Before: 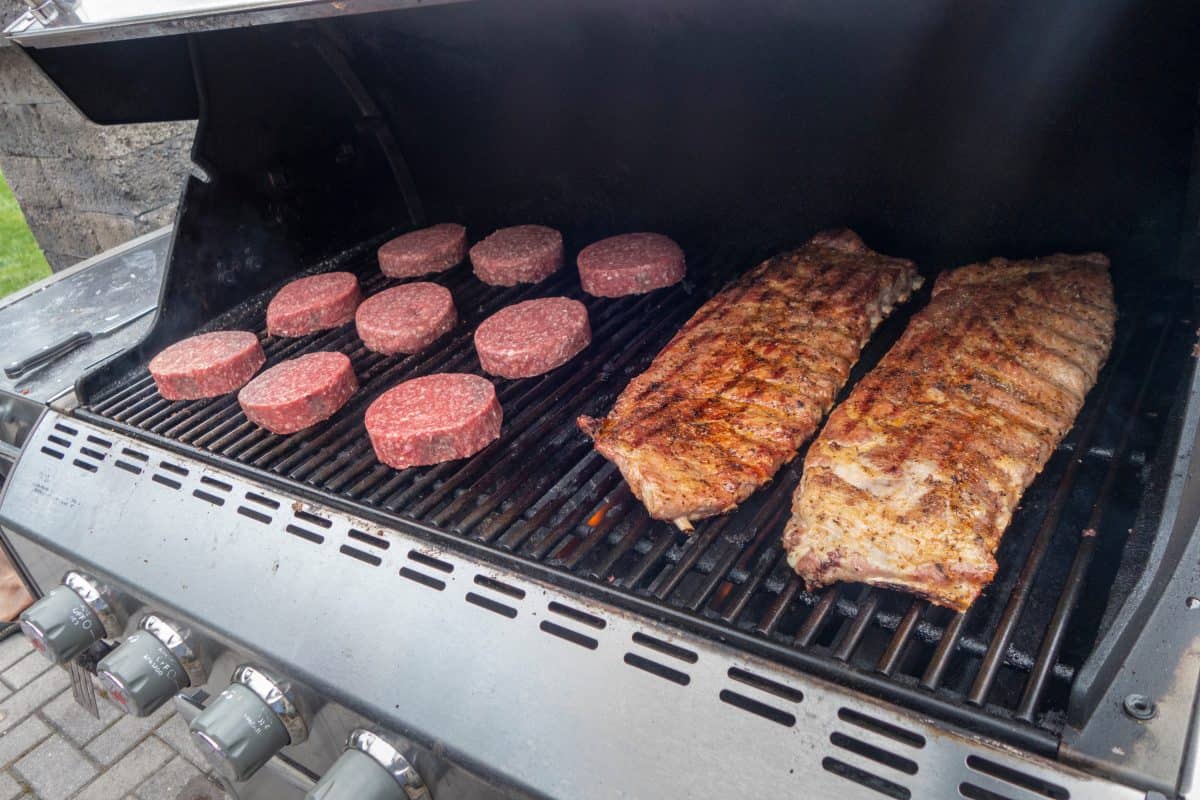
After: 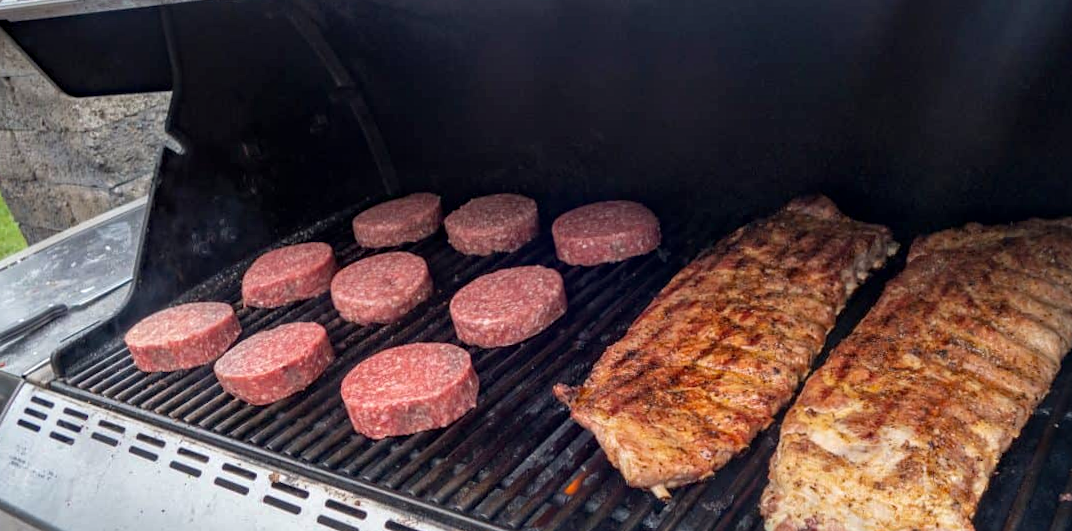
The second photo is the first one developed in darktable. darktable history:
haze removal: compatibility mode true, adaptive false
crop: left 1.509%, top 3.452%, right 7.696%, bottom 28.452%
rotate and perspective: rotation -0.45°, automatic cropping original format, crop left 0.008, crop right 0.992, crop top 0.012, crop bottom 0.988
local contrast: mode bilateral grid, contrast 20, coarseness 50, detail 120%, midtone range 0.2
